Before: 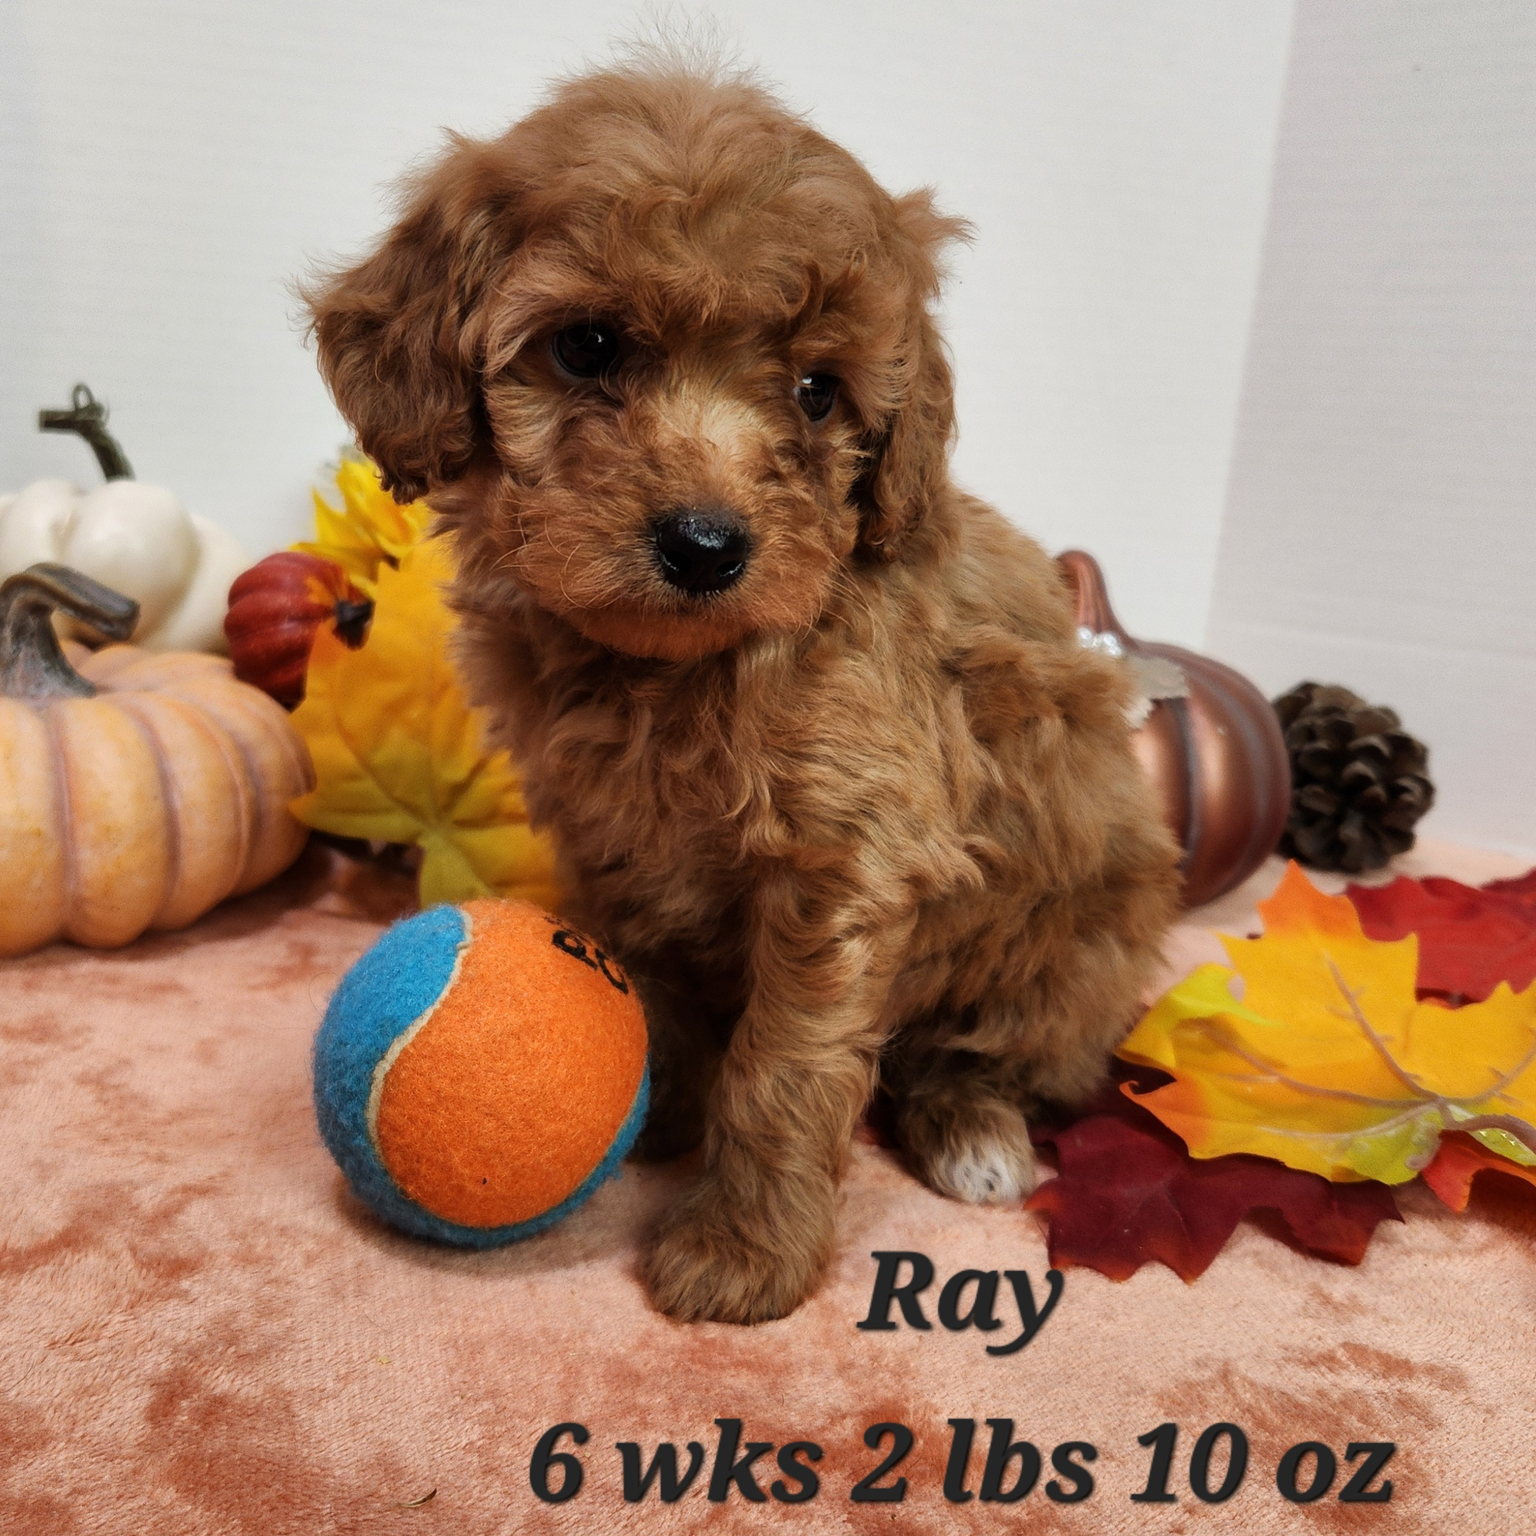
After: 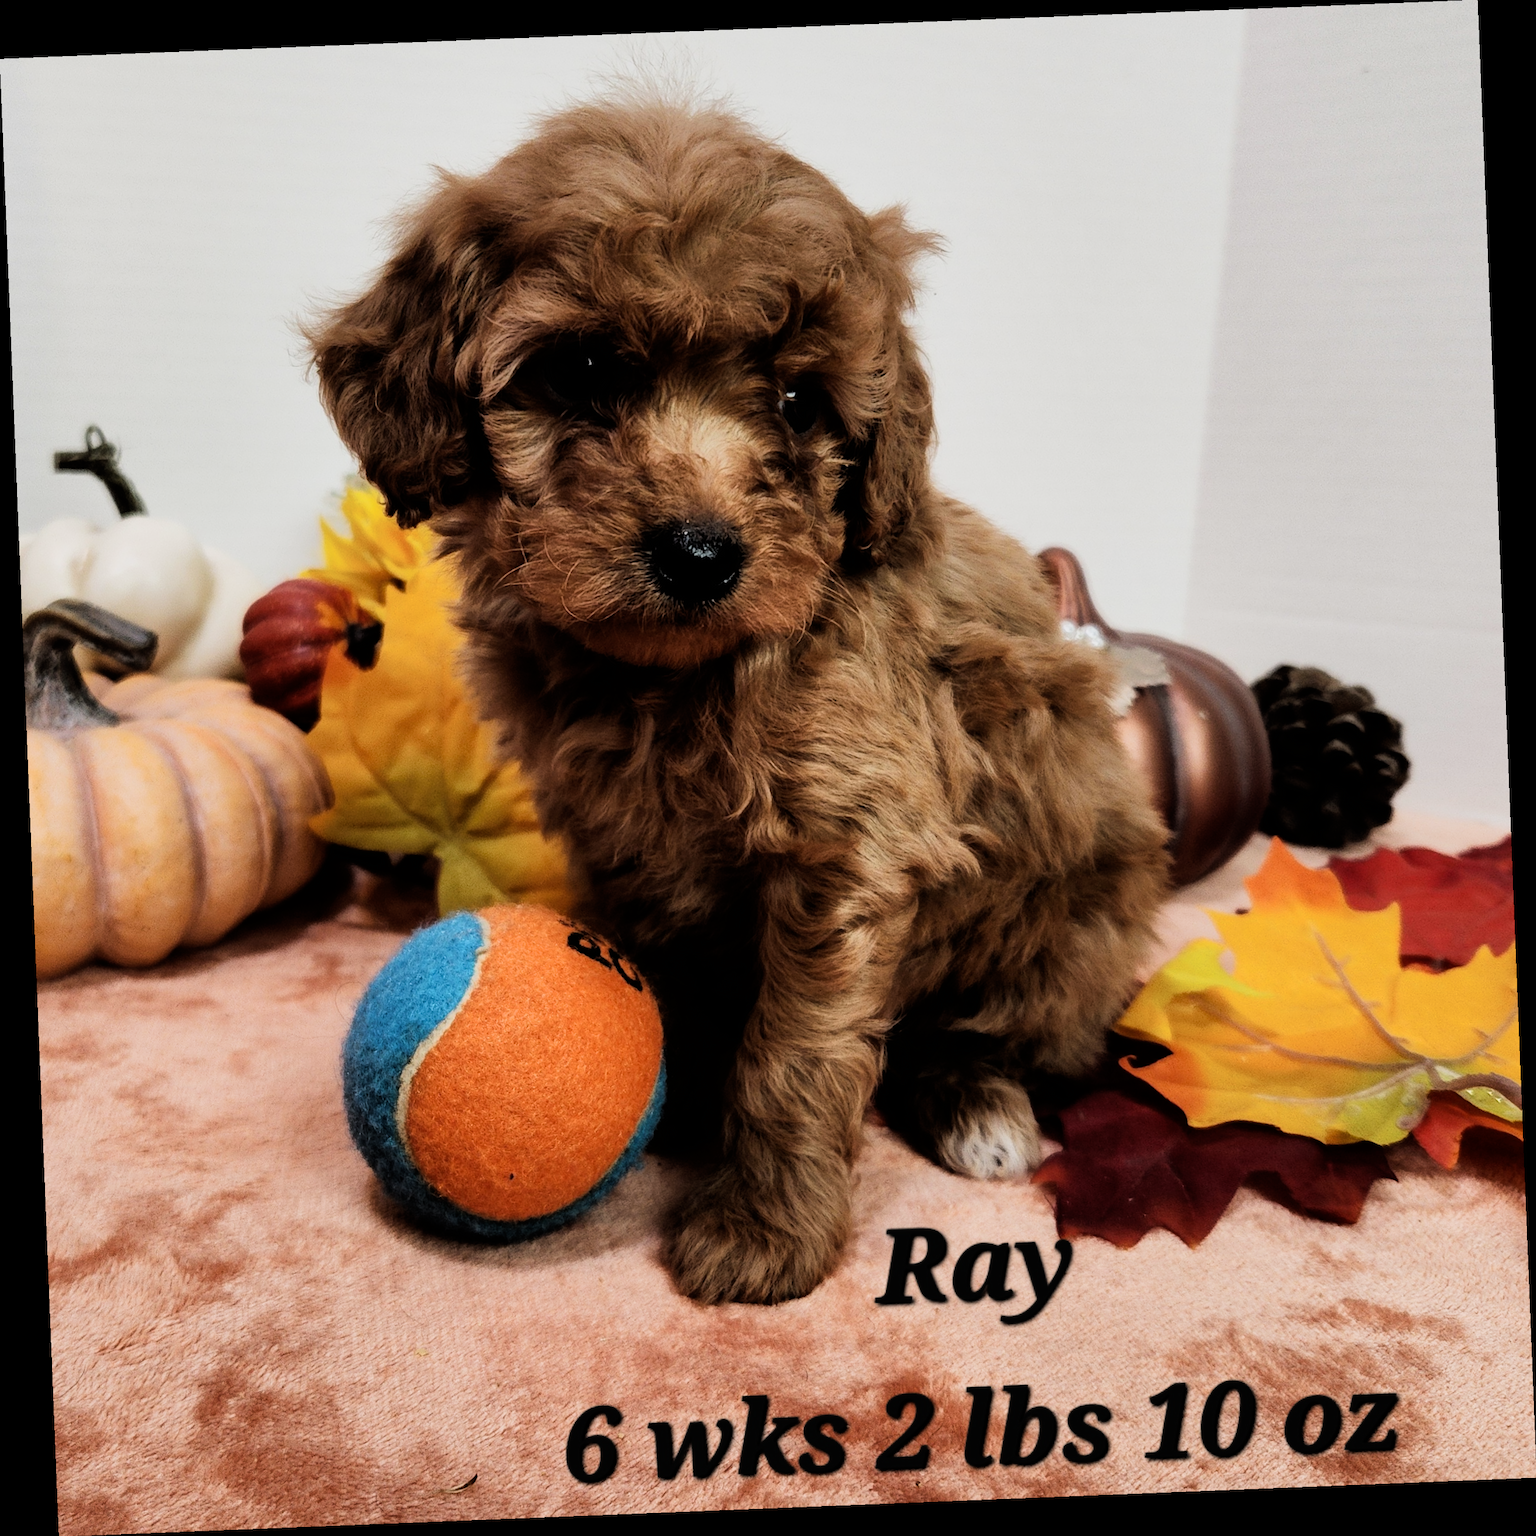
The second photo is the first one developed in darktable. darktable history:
rotate and perspective: rotation -2.29°, automatic cropping off
white balance: emerald 1
filmic rgb: black relative exposure -5 EV, white relative exposure 3.5 EV, hardness 3.19, contrast 1.5, highlights saturation mix -50%
